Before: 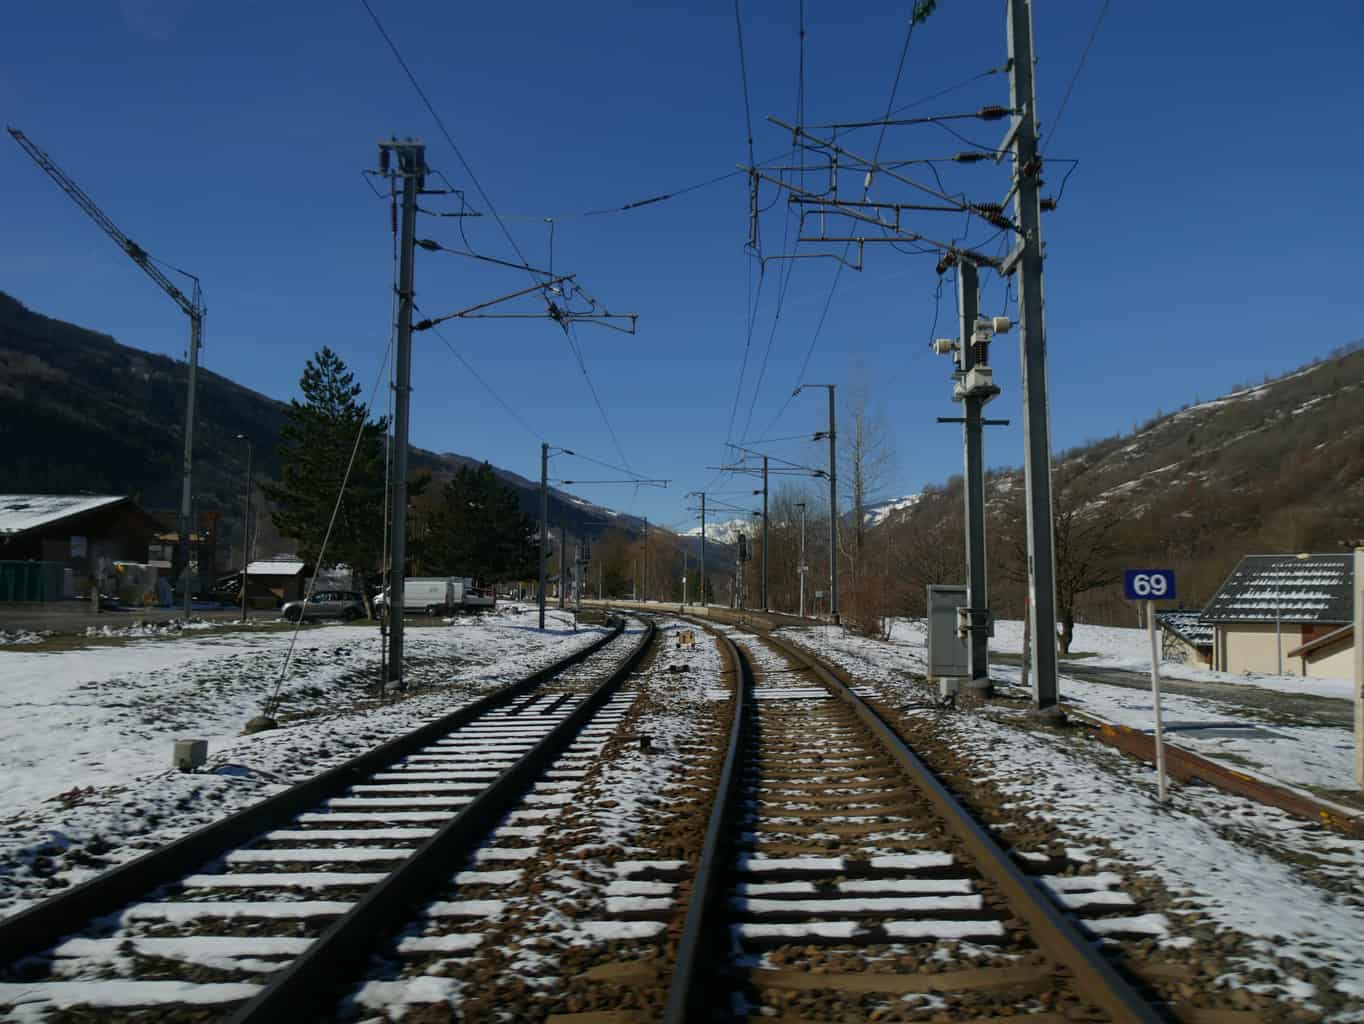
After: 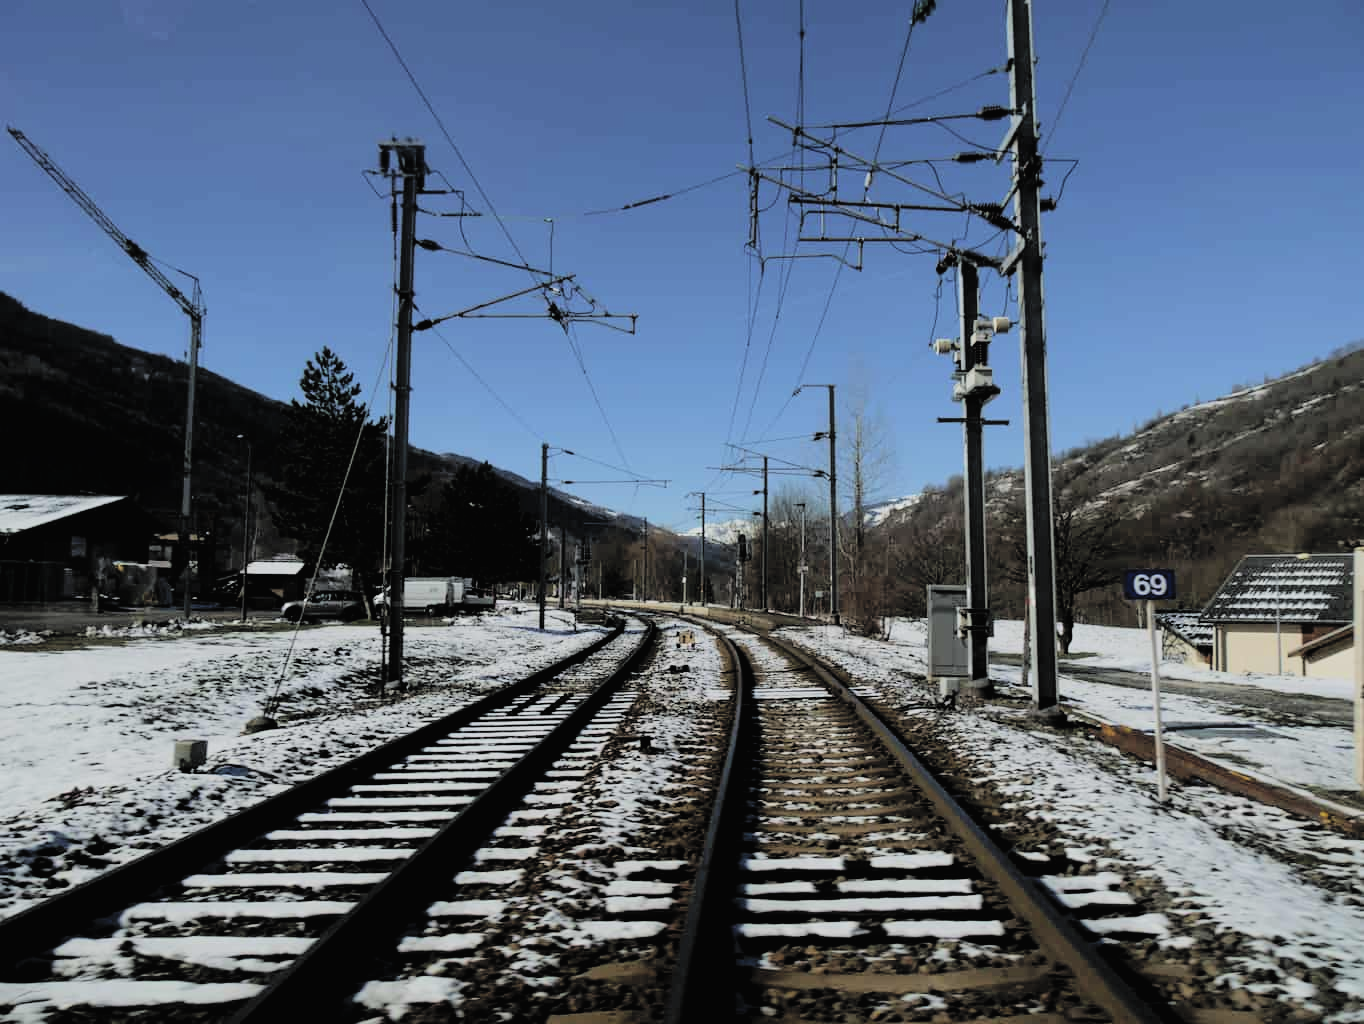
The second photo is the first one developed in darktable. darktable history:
contrast brightness saturation: brightness 0.28
filmic rgb: black relative exposure -5 EV, hardness 2.88, contrast 1.3, highlights saturation mix -30%
